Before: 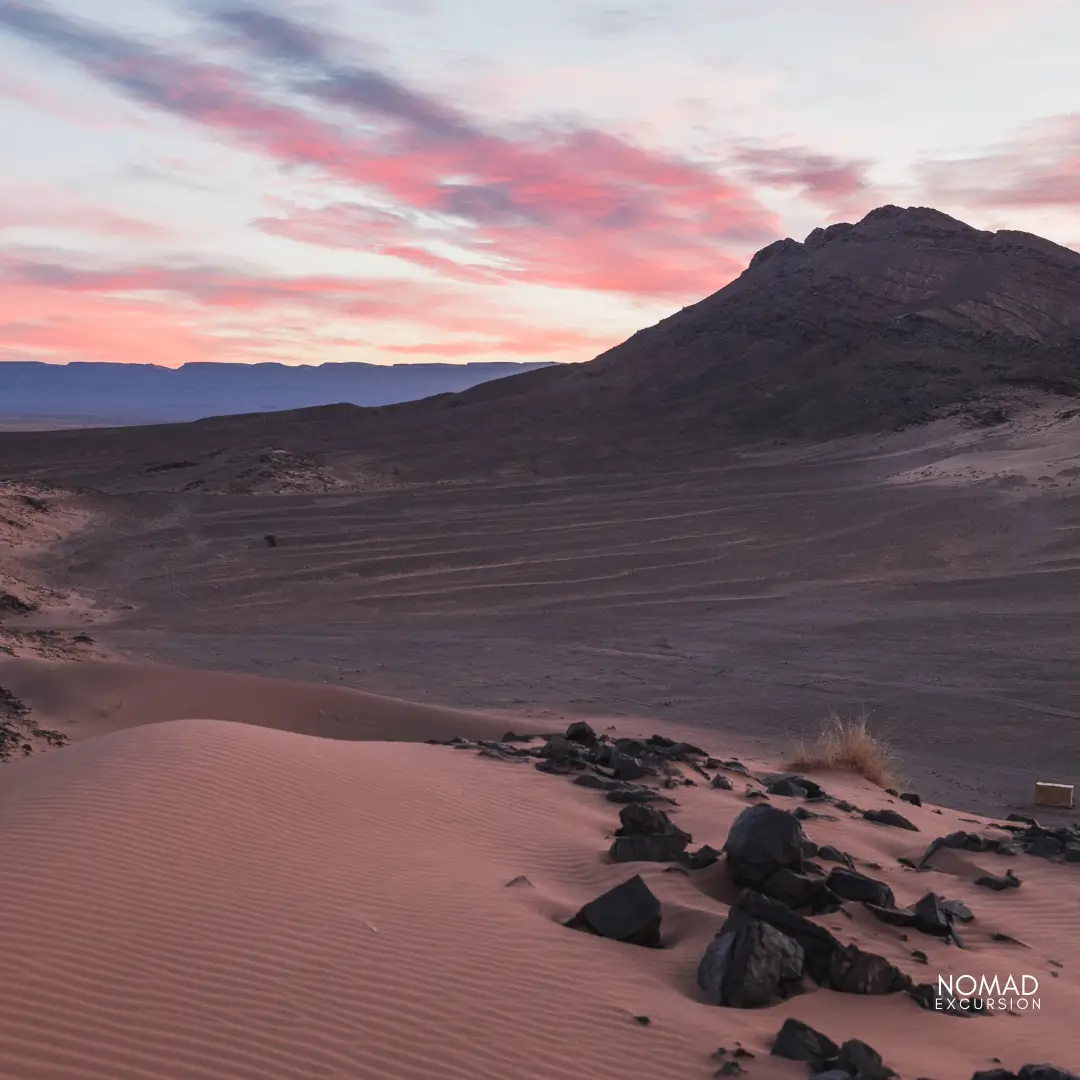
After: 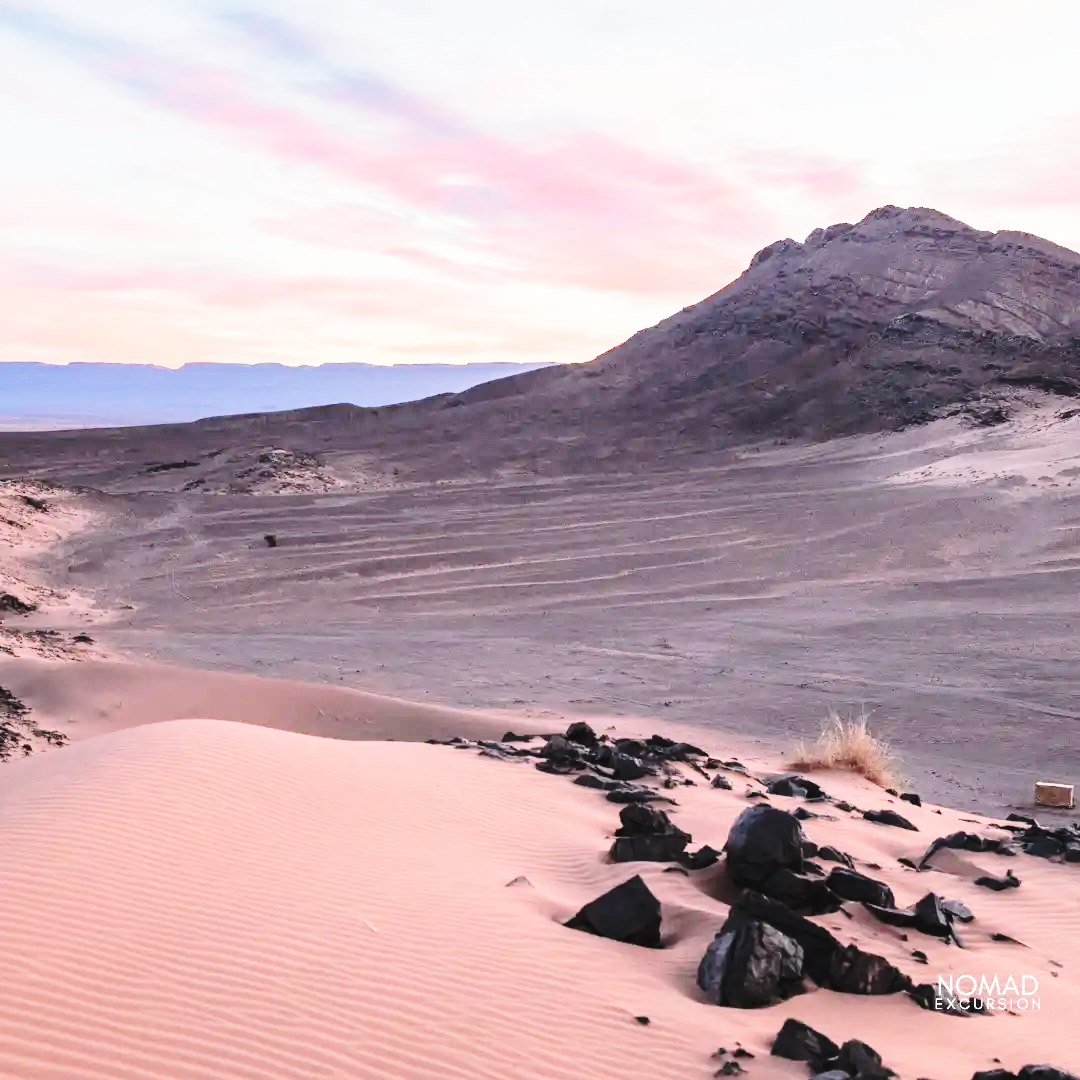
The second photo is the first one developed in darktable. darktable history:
tone equalizer: -7 EV 0.143 EV, -6 EV 0.594 EV, -5 EV 1.16 EV, -4 EV 1.35 EV, -3 EV 1.16 EV, -2 EV 0.6 EV, -1 EV 0.153 EV, edges refinement/feathering 500, mask exposure compensation -1.57 EV, preserve details no
exposure: compensate exposure bias true, compensate highlight preservation false
base curve: curves: ch0 [(0, 0) (0.028, 0.03) (0.121, 0.232) (0.46, 0.748) (0.859, 0.968) (1, 1)], preserve colors none
